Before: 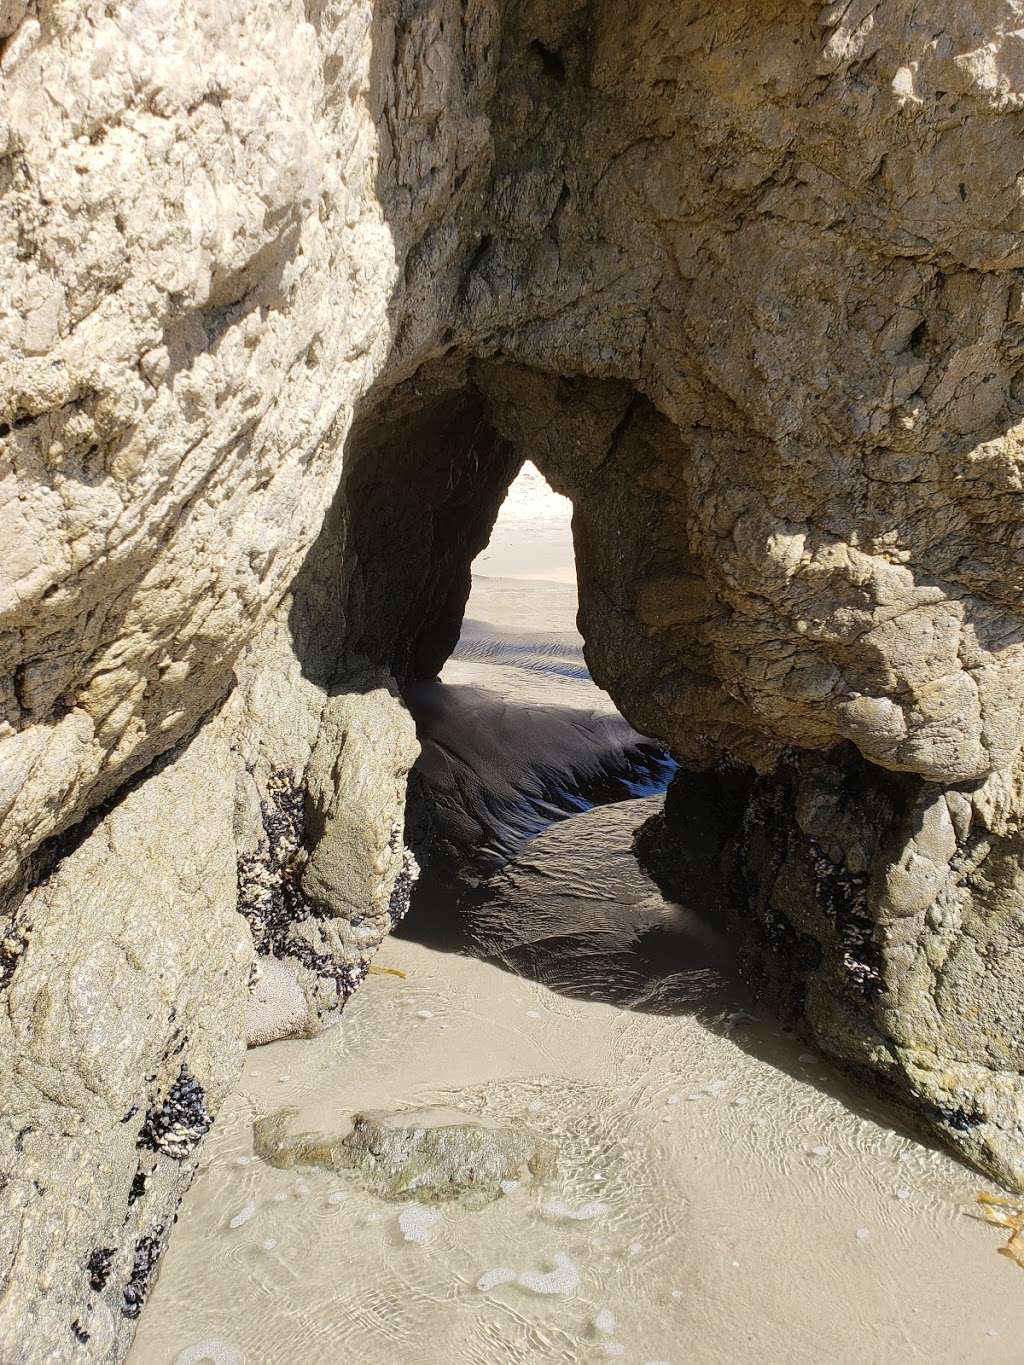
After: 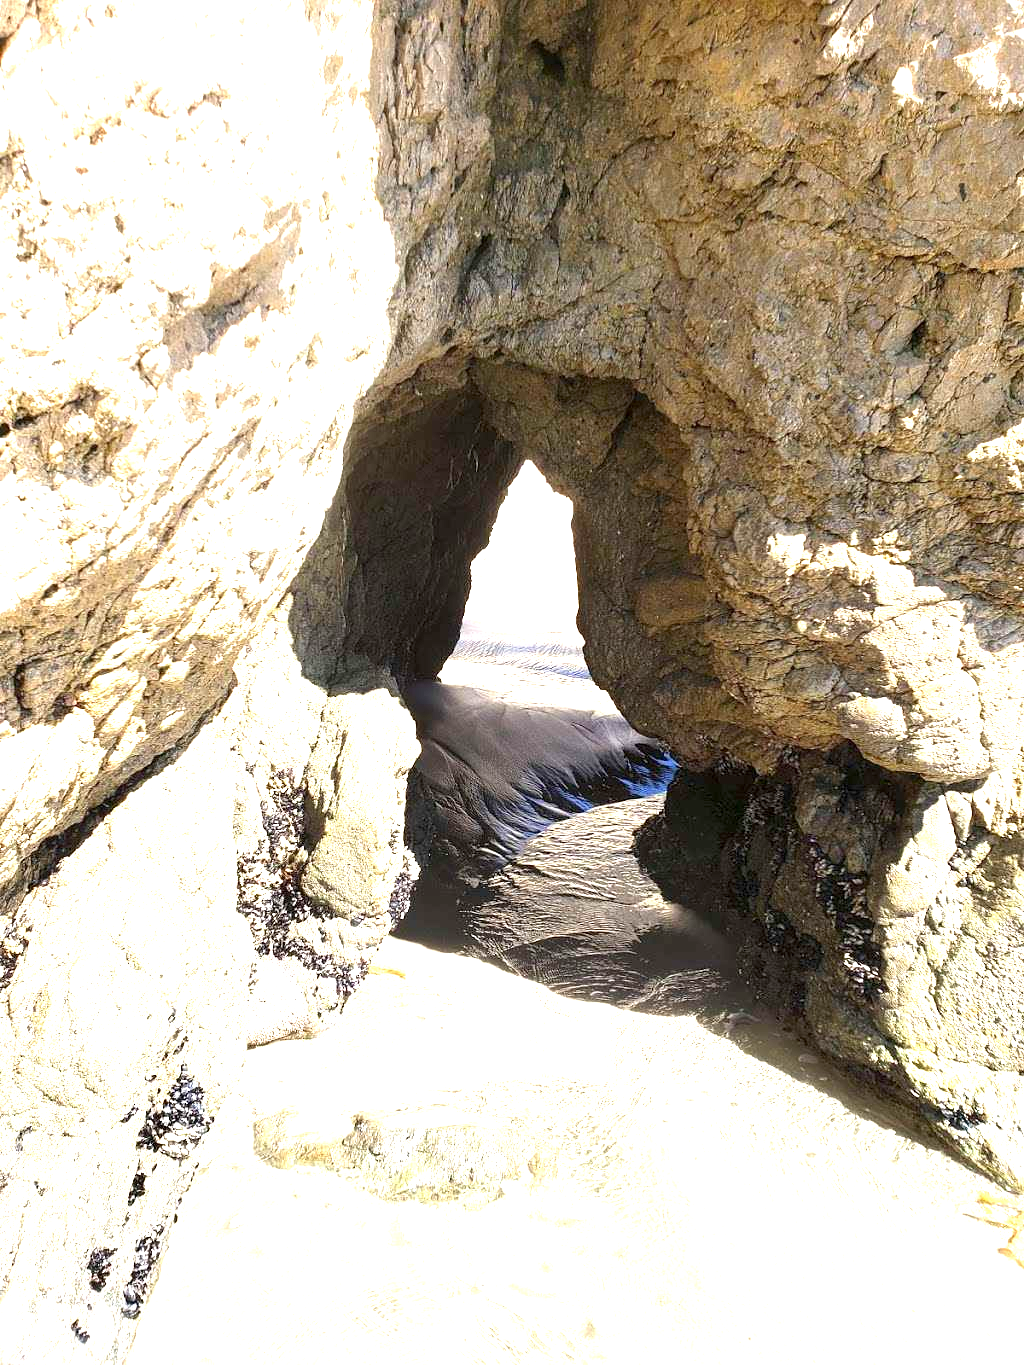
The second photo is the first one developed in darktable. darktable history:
exposure: black level correction 0.001, exposure 1.655 EV, compensate highlight preservation false
